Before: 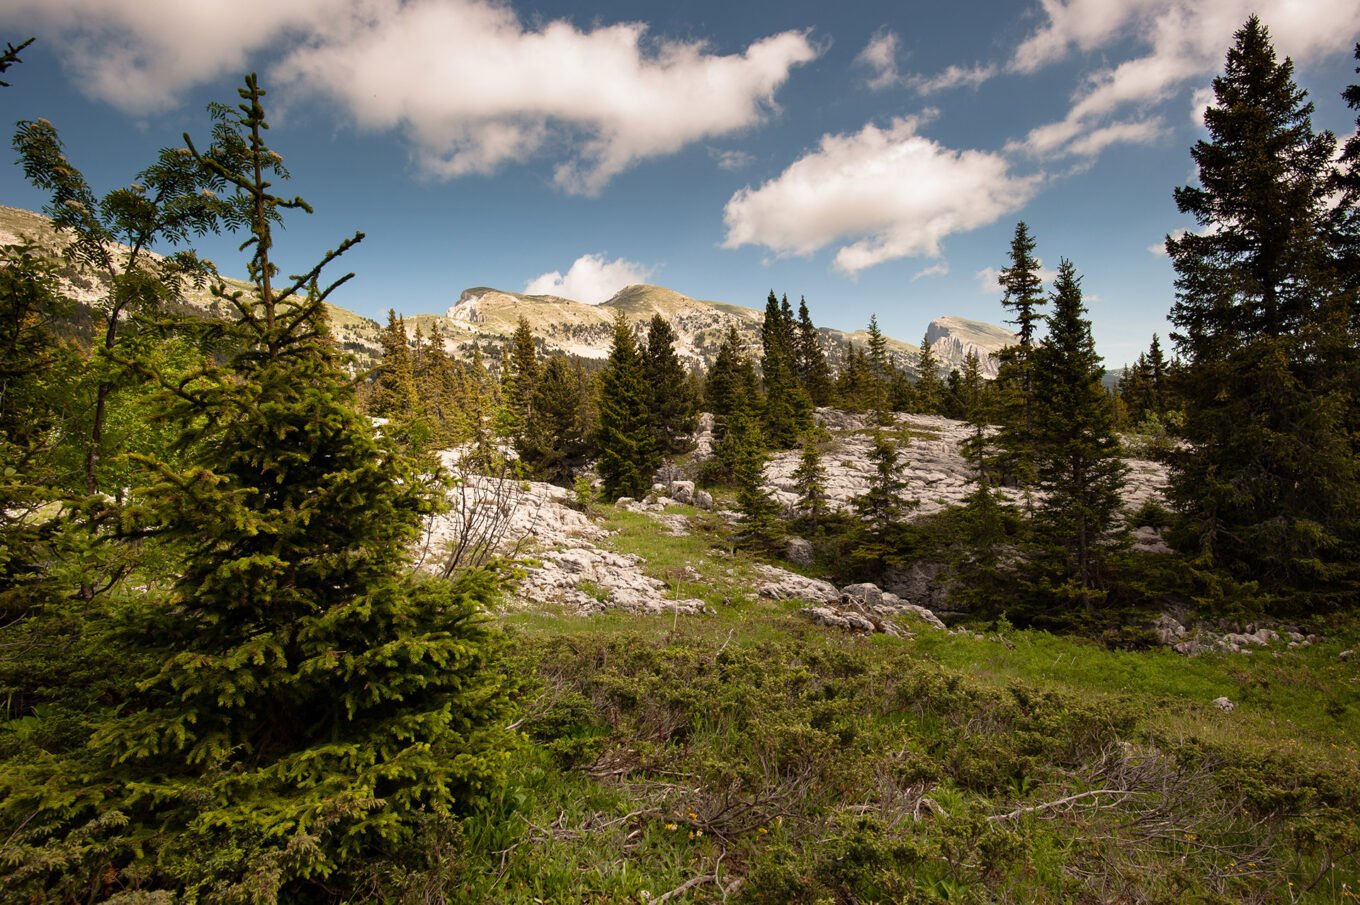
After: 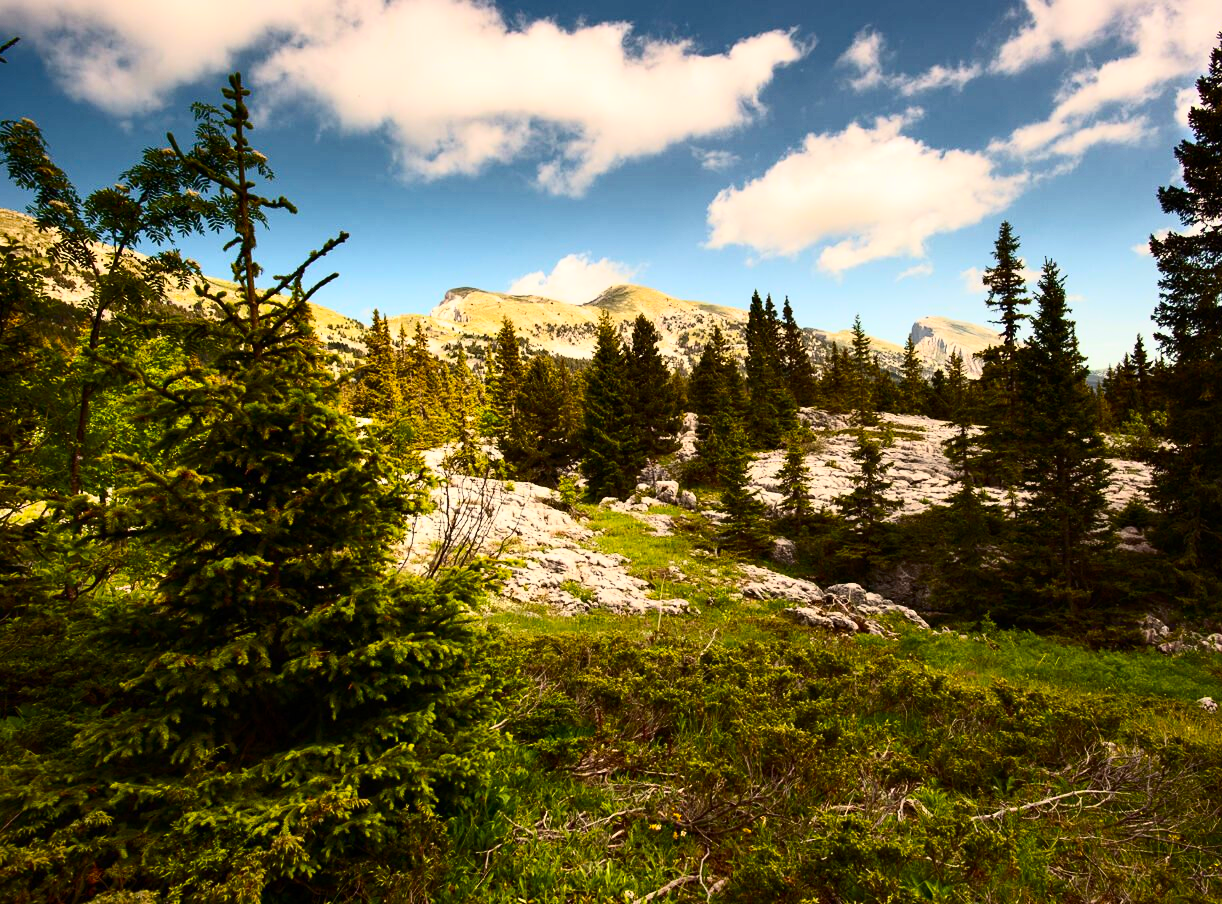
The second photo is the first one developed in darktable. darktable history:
crop and rotate: left 1.235%, right 8.859%
color balance rgb: highlights gain › luminance 5.614%, highlights gain › chroma 1.339%, highlights gain › hue 89.56°, perceptual saturation grading › global saturation 30.127%, global vibrance 11.097%
contrast brightness saturation: contrast 0.399, brightness 0.1, saturation 0.213
